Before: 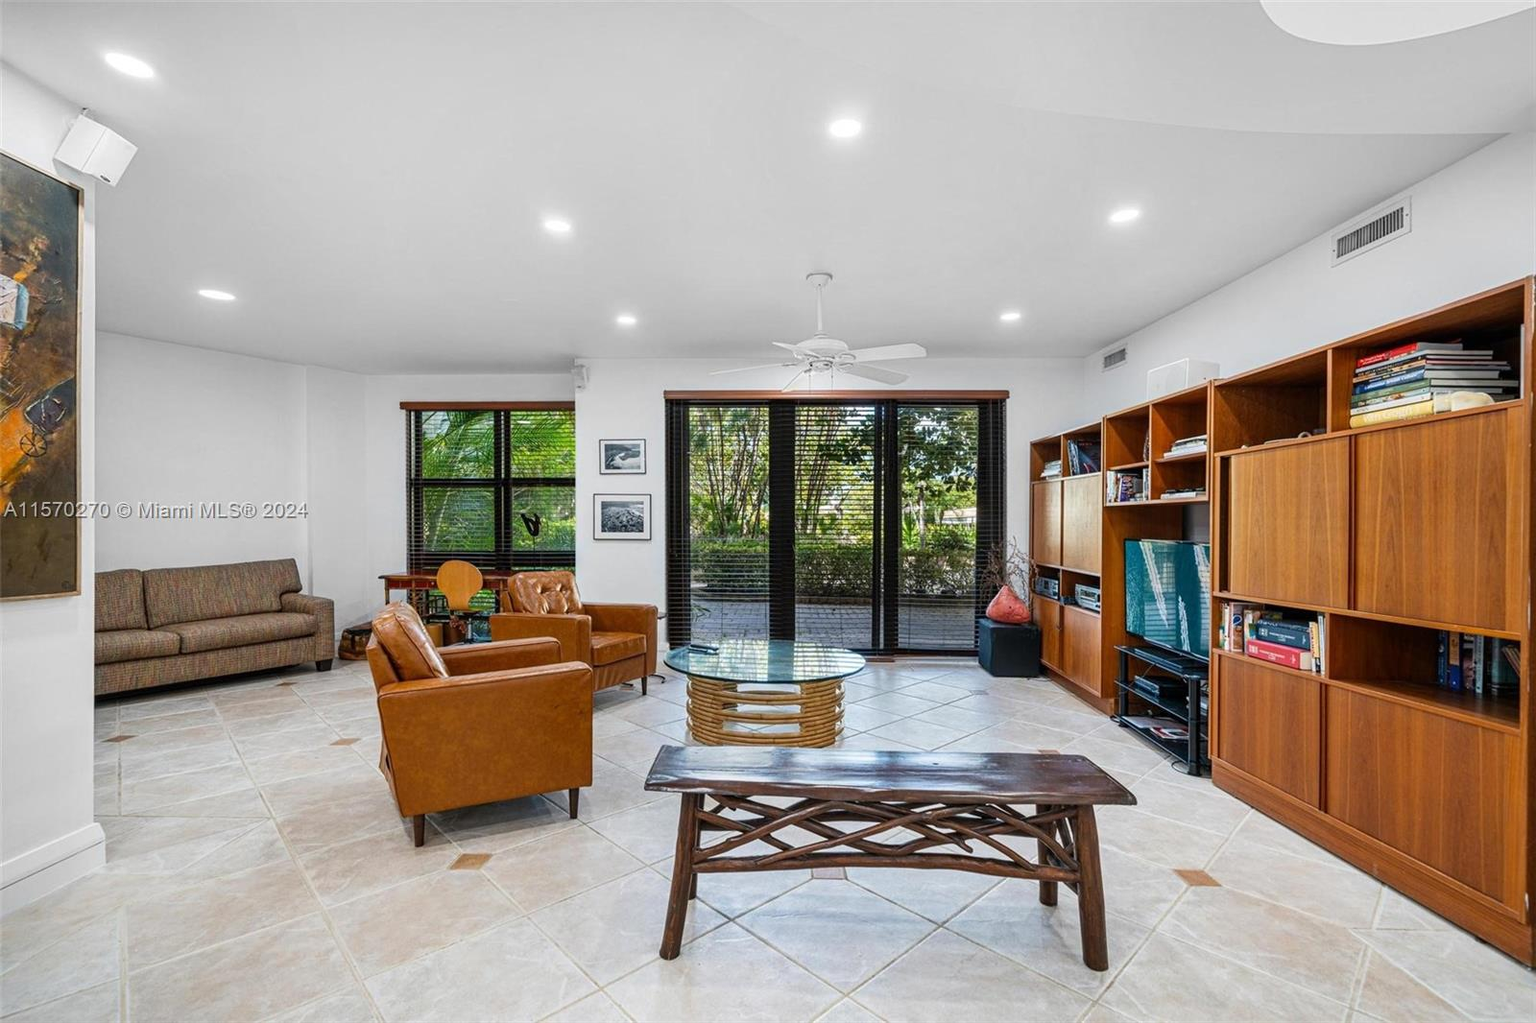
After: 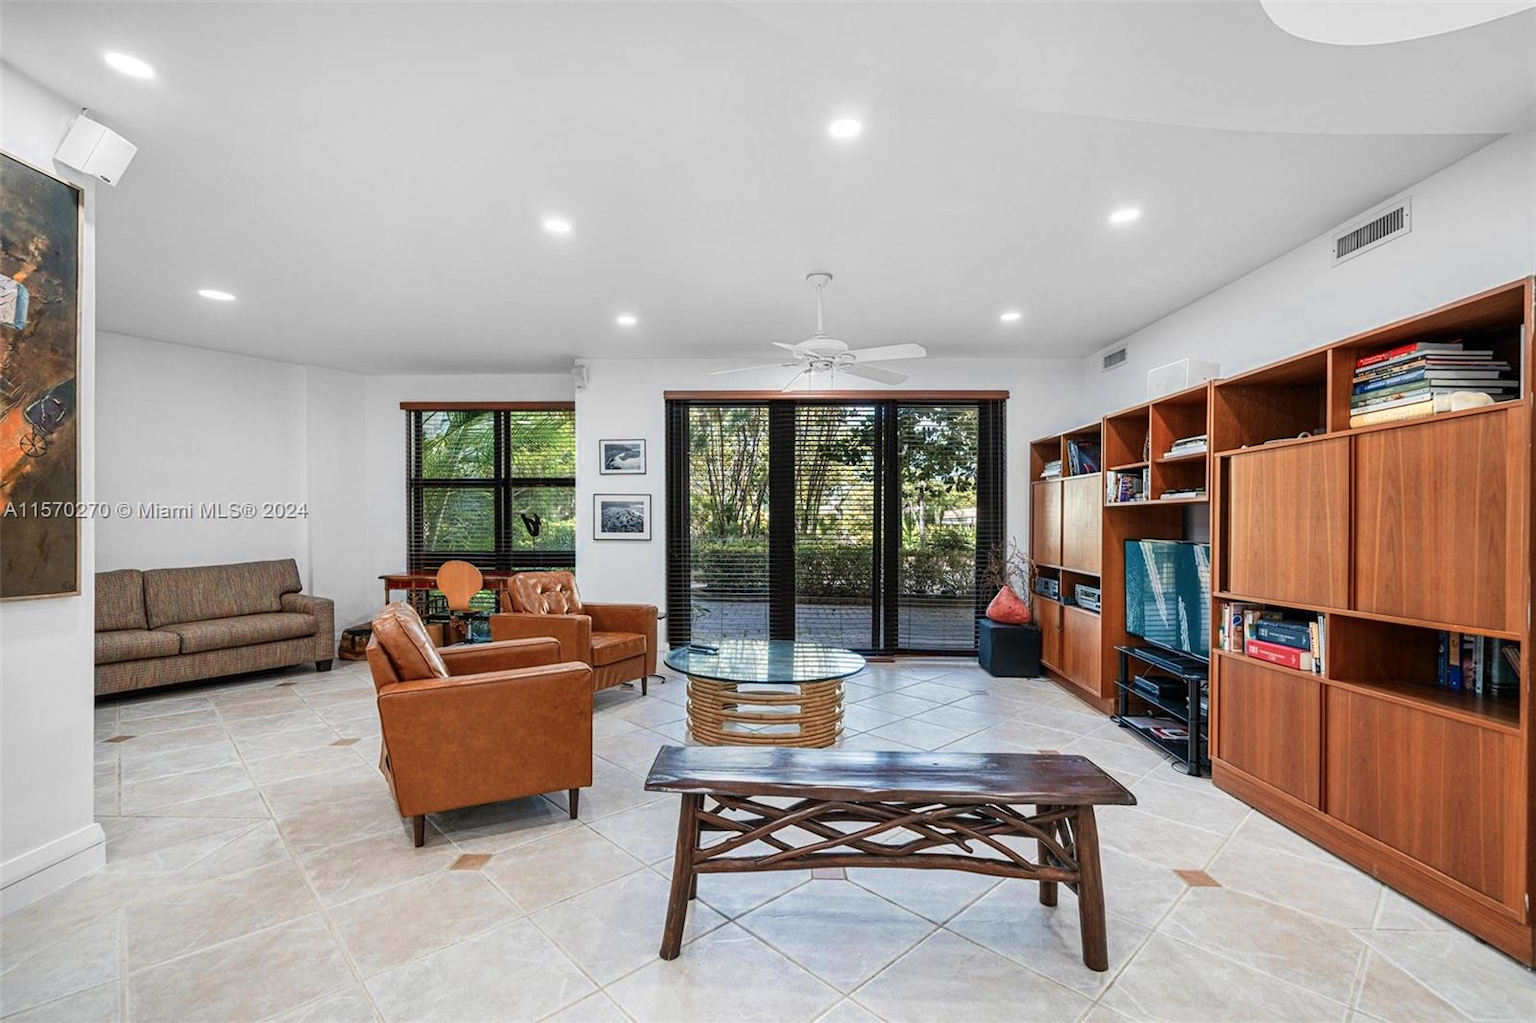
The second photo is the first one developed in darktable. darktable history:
color zones: curves: ch0 [(0, 0.473) (0.001, 0.473) (0.226, 0.548) (0.4, 0.589) (0.525, 0.54) (0.728, 0.403) (0.999, 0.473) (1, 0.473)]; ch1 [(0, 0.619) (0.001, 0.619) (0.234, 0.388) (0.4, 0.372) (0.528, 0.422) (0.732, 0.53) (0.999, 0.619) (1, 0.619)]; ch2 [(0, 0.547) (0.001, 0.547) (0.226, 0.45) (0.4, 0.525) (0.525, 0.585) (0.8, 0.511) (0.999, 0.547) (1, 0.547)]
